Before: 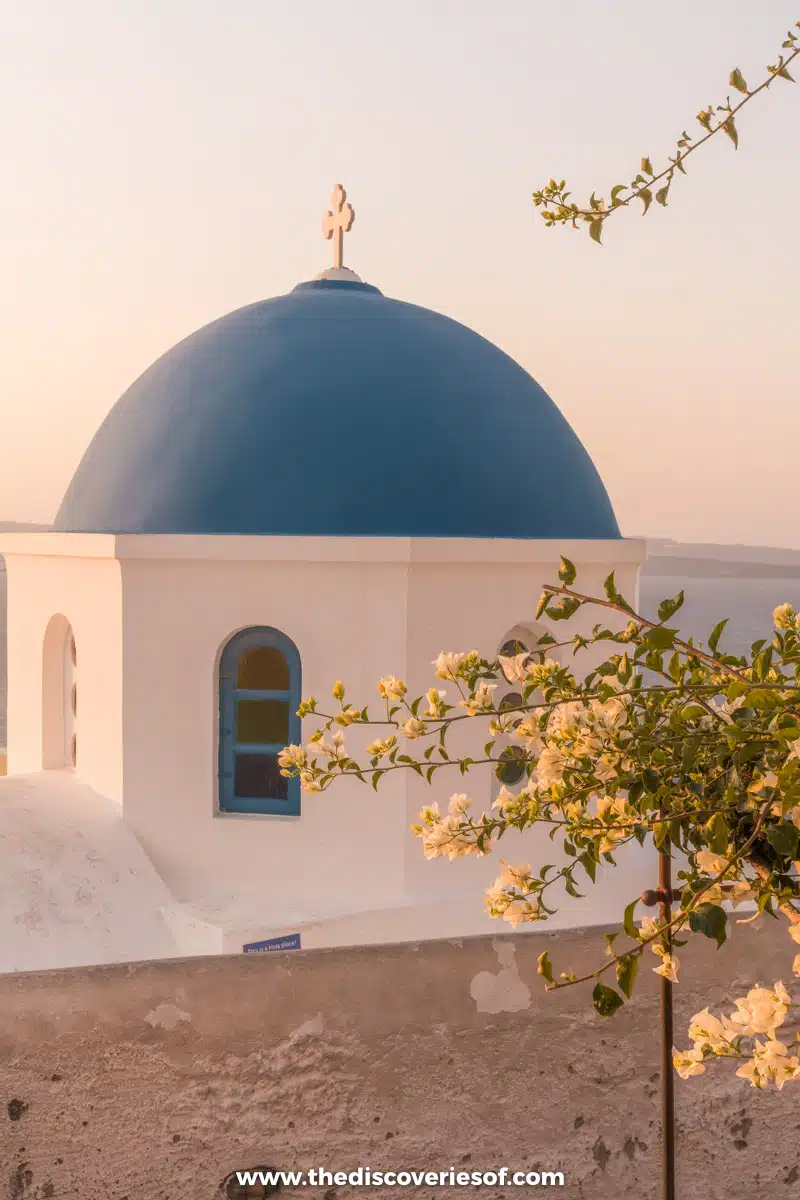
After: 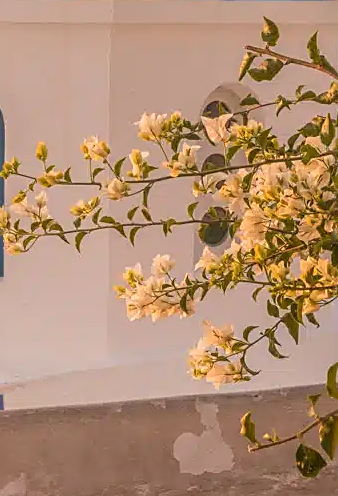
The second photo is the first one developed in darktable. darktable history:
crop: left 37.125%, top 44.944%, right 20.521%, bottom 13.646%
sharpen: on, module defaults
